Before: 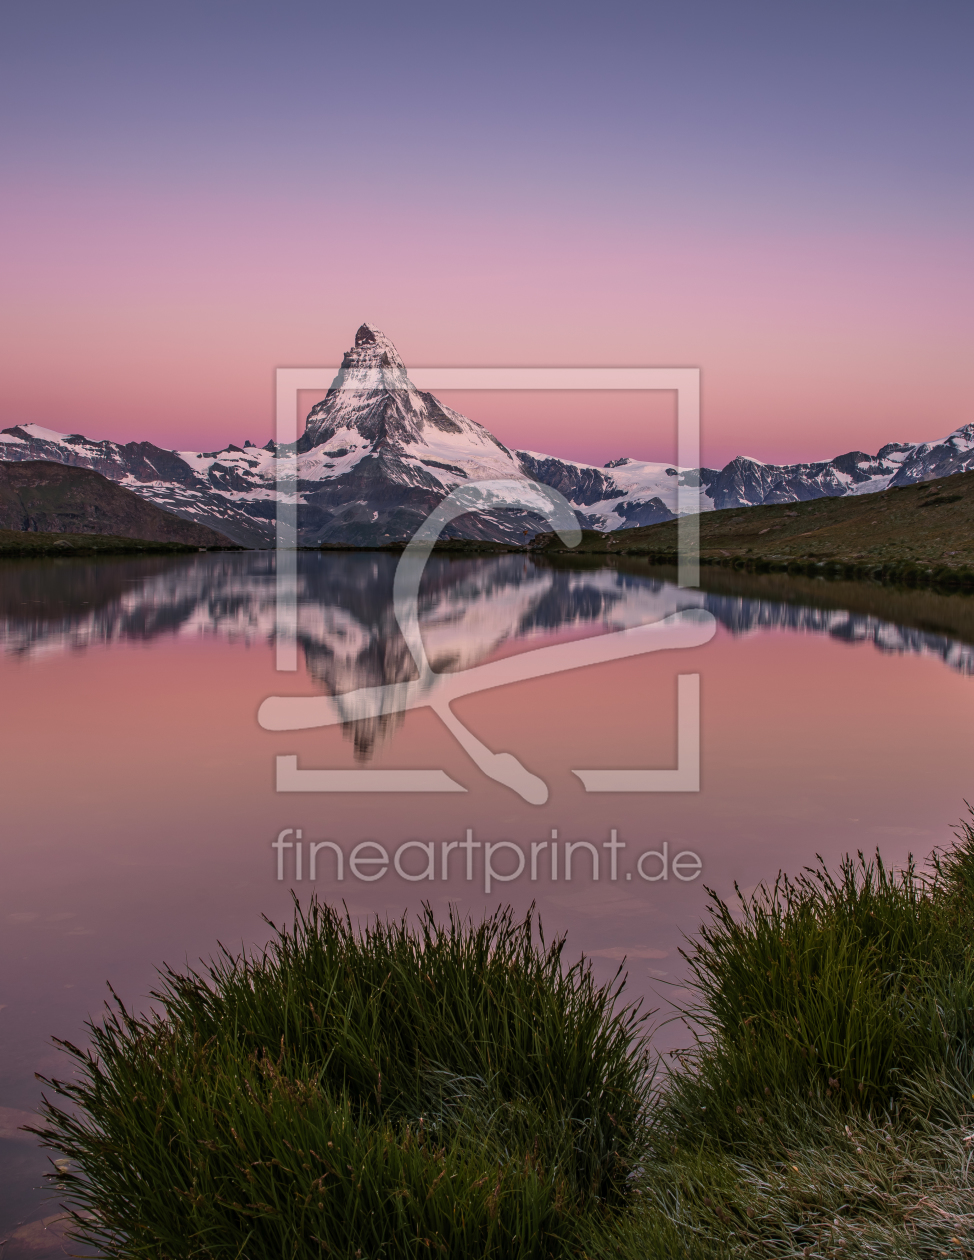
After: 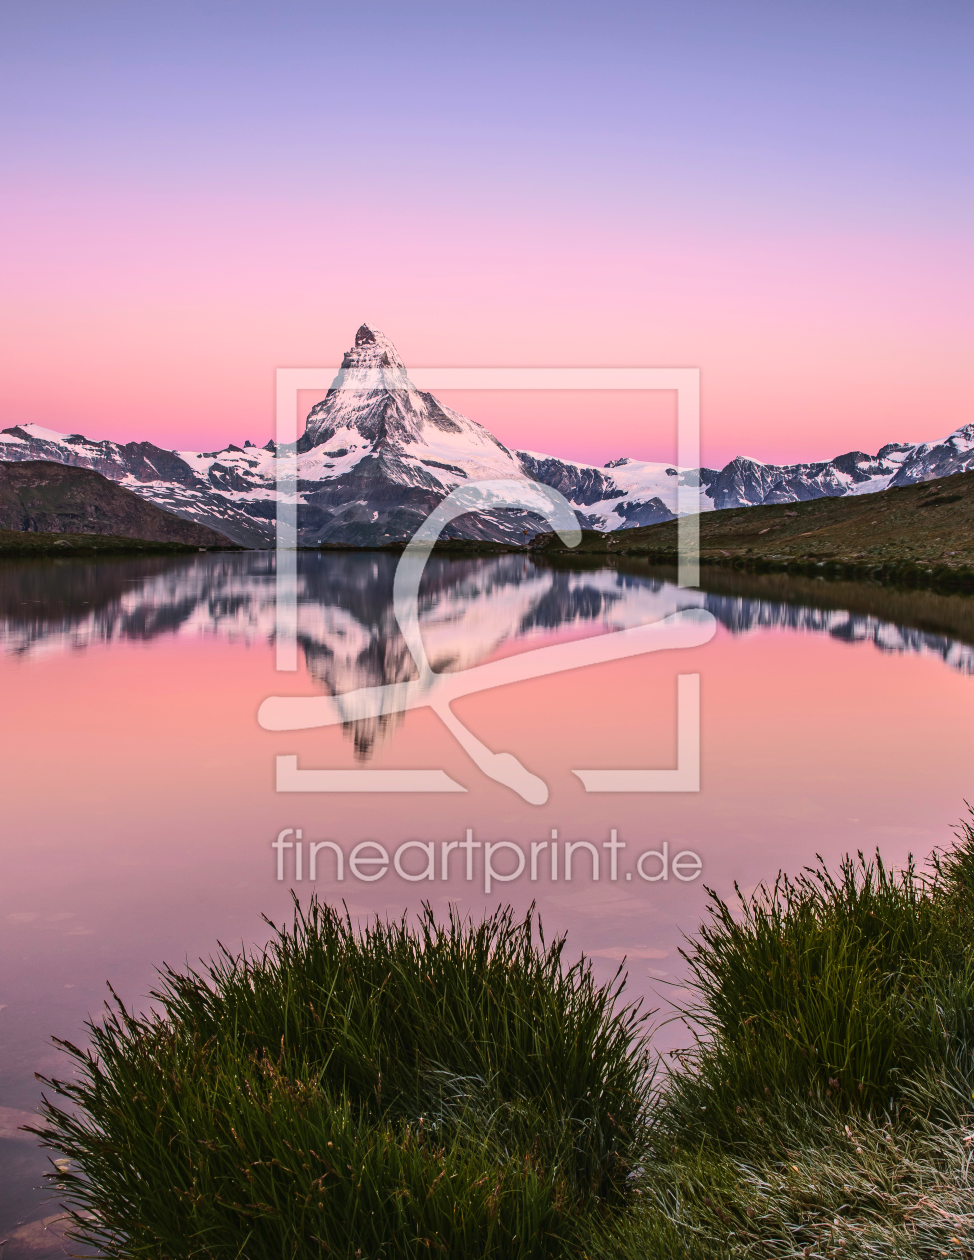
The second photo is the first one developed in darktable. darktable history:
tone curve: curves: ch0 [(0, 0.026) (0.146, 0.158) (0.272, 0.34) (0.453, 0.627) (0.687, 0.829) (1, 1)], color space Lab, linked channels, preserve colors none
white balance: emerald 1
